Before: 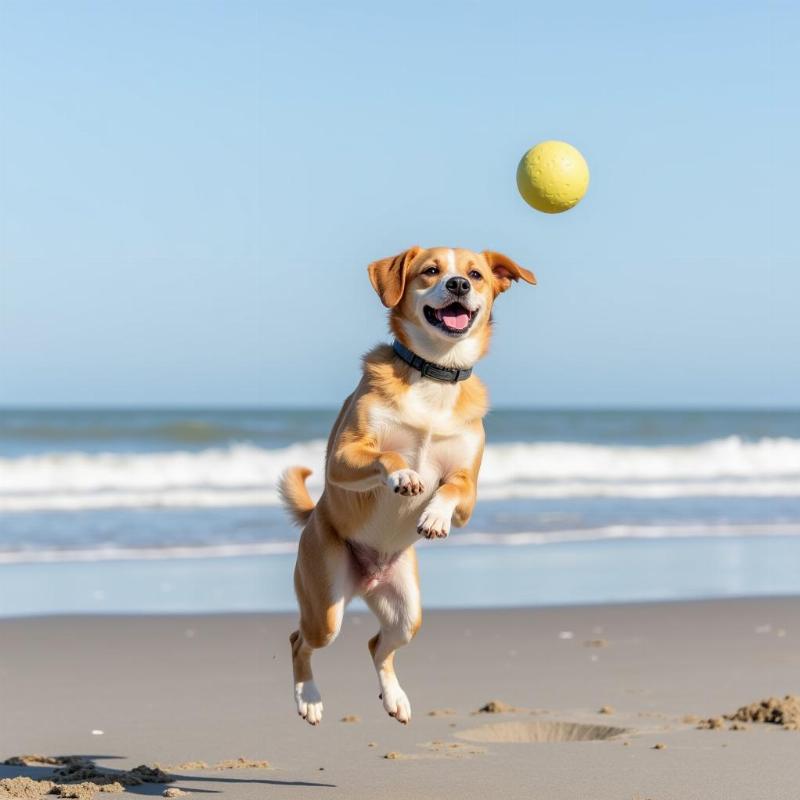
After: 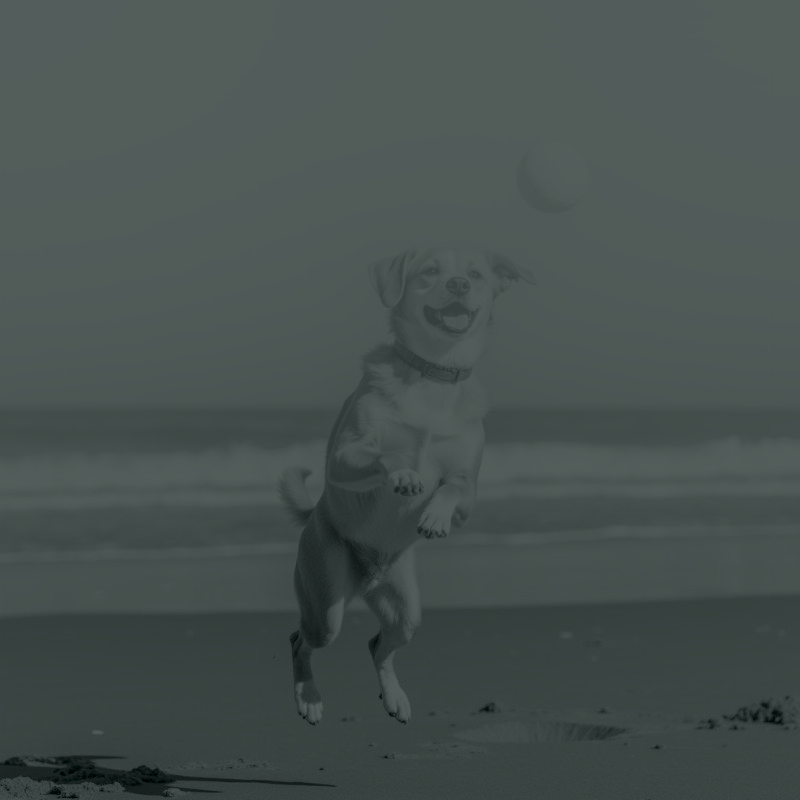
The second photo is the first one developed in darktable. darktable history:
colorize: hue 90°, saturation 19%, lightness 1.59%, version 1
bloom: size 40%
local contrast: on, module defaults
tone curve: curves: ch0 [(0, 0.013) (0.036, 0.035) (0.274, 0.288) (0.504, 0.536) (0.844, 0.84) (1, 0.97)]; ch1 [(0, 0) (0.389, 0.403) (0.462, 0.48) (0.499, 0.5) (0.524, 0.529) (0.567, 0.603) (0.626, 0.651) (0.749, 0.781) (1, 1)]; ch2 [(0, 0) (0.464, 0.478) (0.5, 0.501) (0.533, 0.539) (0.599, 0.6) (0.704, 0.732) (1, 1)], color space Lab, independent channels, preserve colors none
